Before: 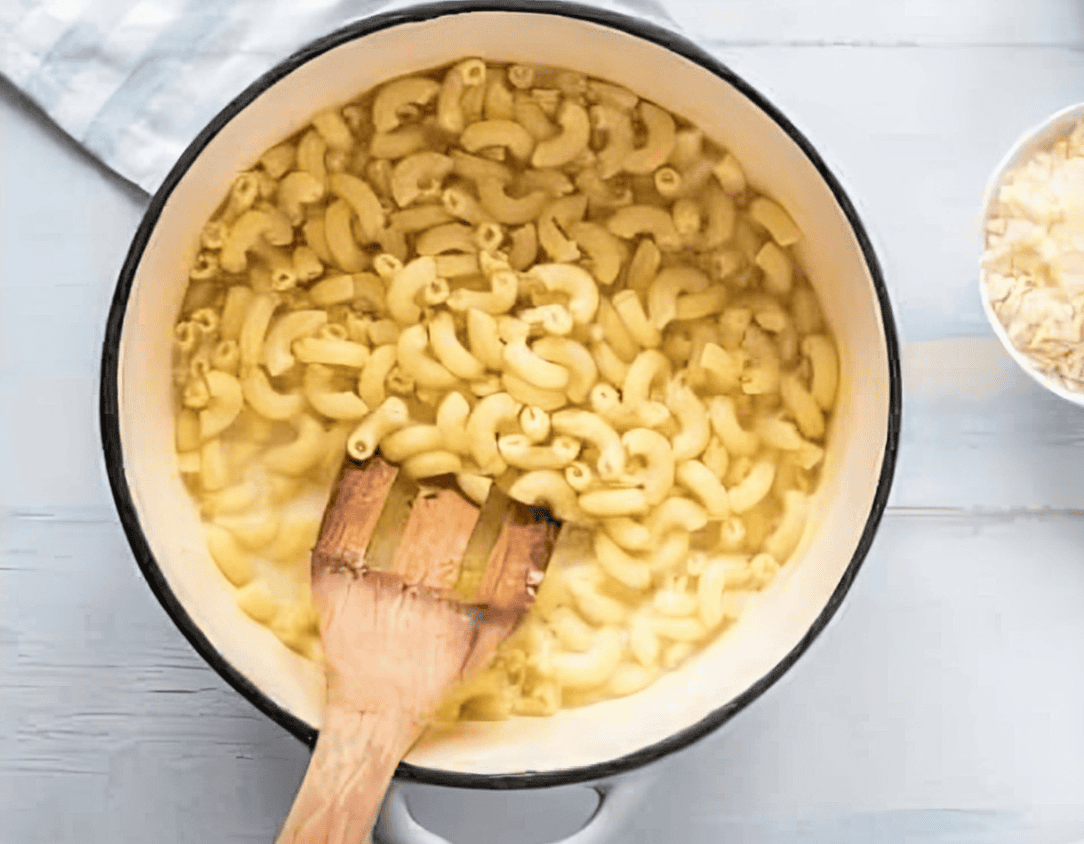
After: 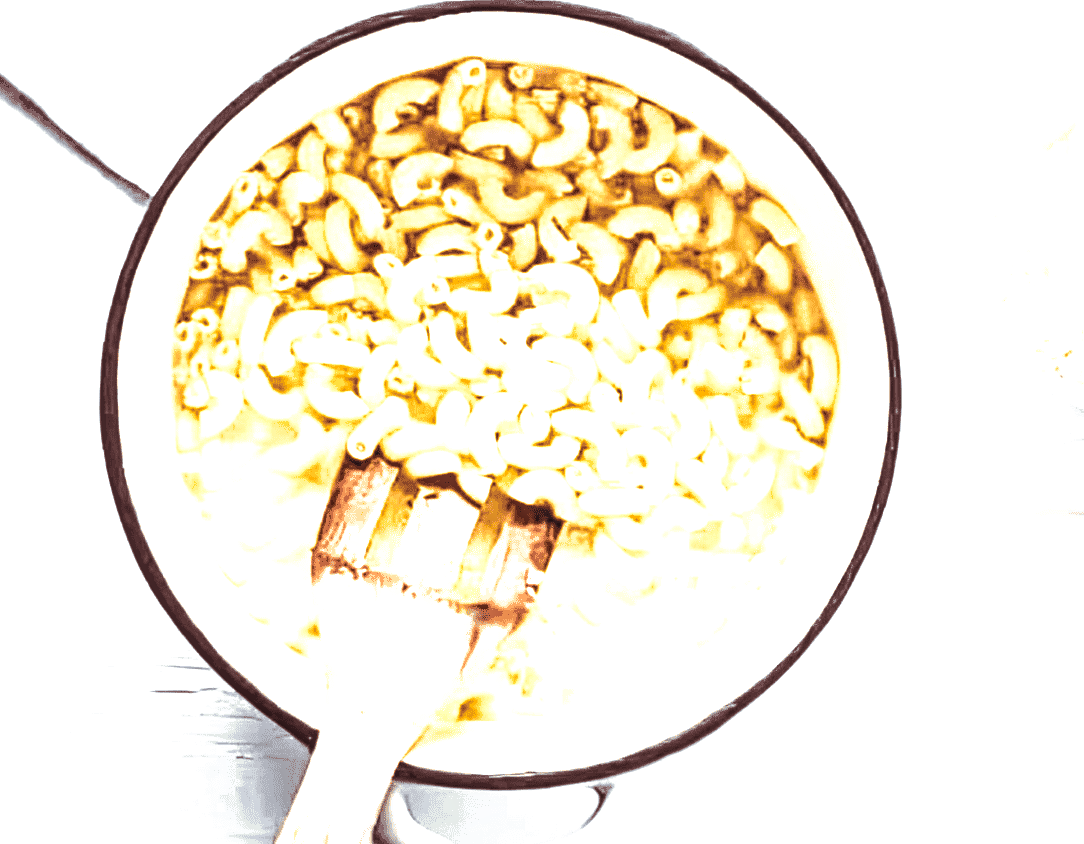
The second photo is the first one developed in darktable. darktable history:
exposure: black level correction 0, exposure 1.015 EV, compensate exposure bias true, compensate highlight preservation false
shadows and highlights: shadows 37.27, highlights -28.18, soften with gaussian
tone equalizer: -8 EV -0.75 EV, -7 EV -0.7 EV, -6 EV -0.6 EV, -5 EV -0.4 EV, -3 EV 0.4 EV, -2 EV 0.6 EV, -1 EV 0.7 EV, +0 EV 0.75 EV, edges refinement/feathering 500, mask exposure compensation -1.57 EV, preserve details no
split-toning: on, module defaults
local contrast: highlights 25%, detail 130%
